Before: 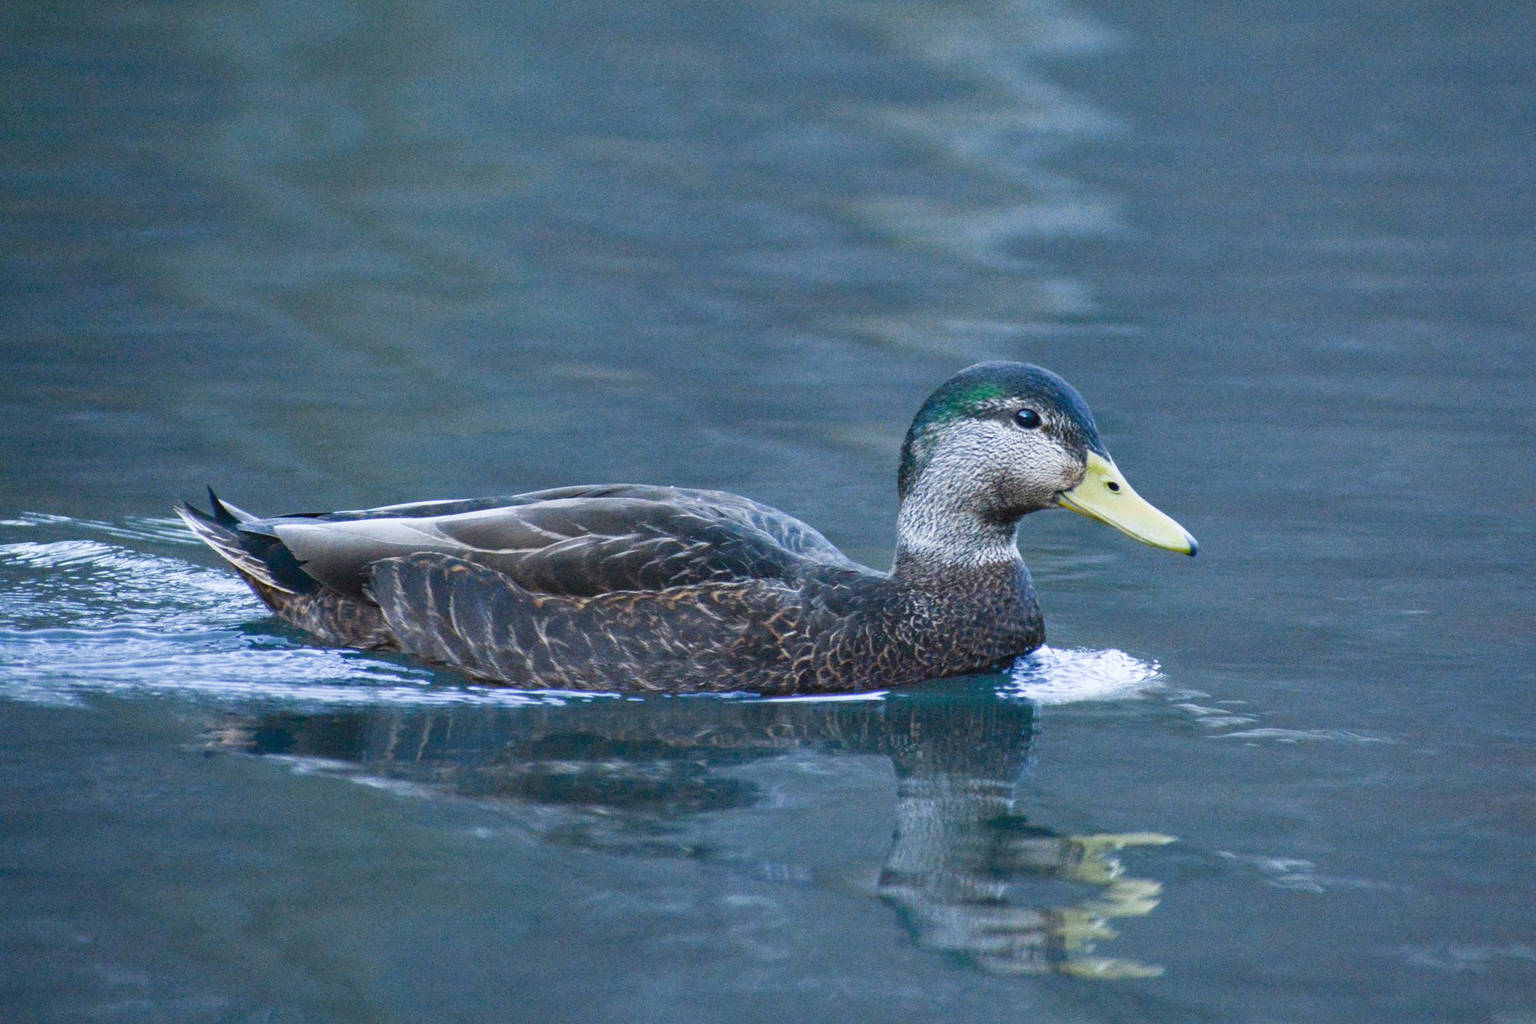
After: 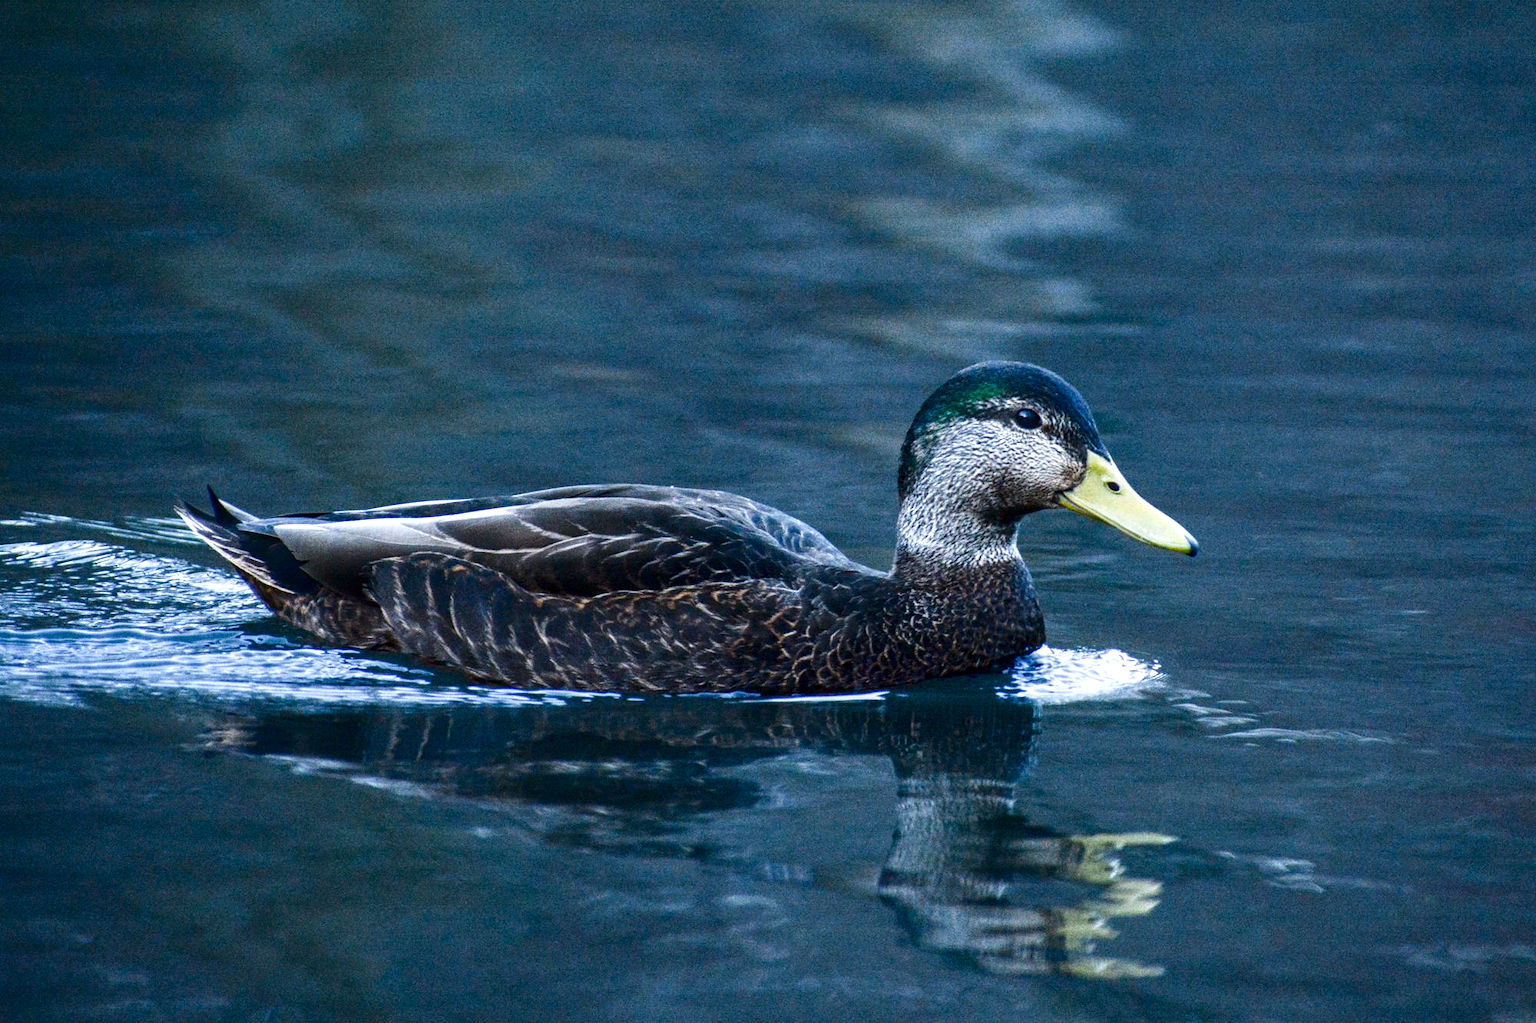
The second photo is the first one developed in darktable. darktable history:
local contrast: on, module defaults
contrast brightness saturation: contrast 0.1, brightness -0.26, saturation 0.14
tone equalizer: -8 EV -0.417 EV, -7 EV -0.389 EV, -6 EV -0.333 EV, -5 EV -0.222 EV, -3 EV 0.222 EV, -2 EV 0.333 EV, -1 EV 0.389 EV, +0 EV 0.417 EV, edges refinement/feathering 500, mask exposure compensation -1.57 EV, preserve details no
levels: levels [0, 0.499, 1]
